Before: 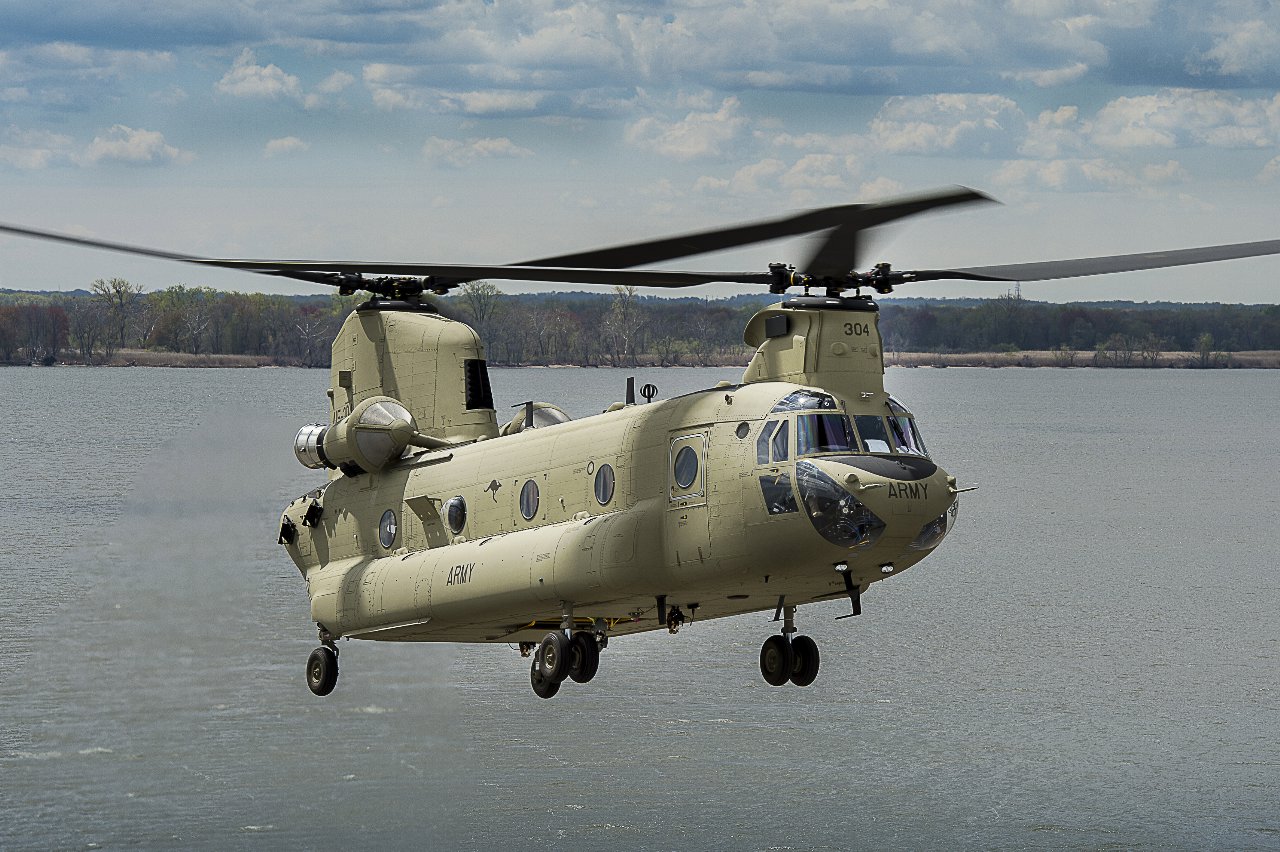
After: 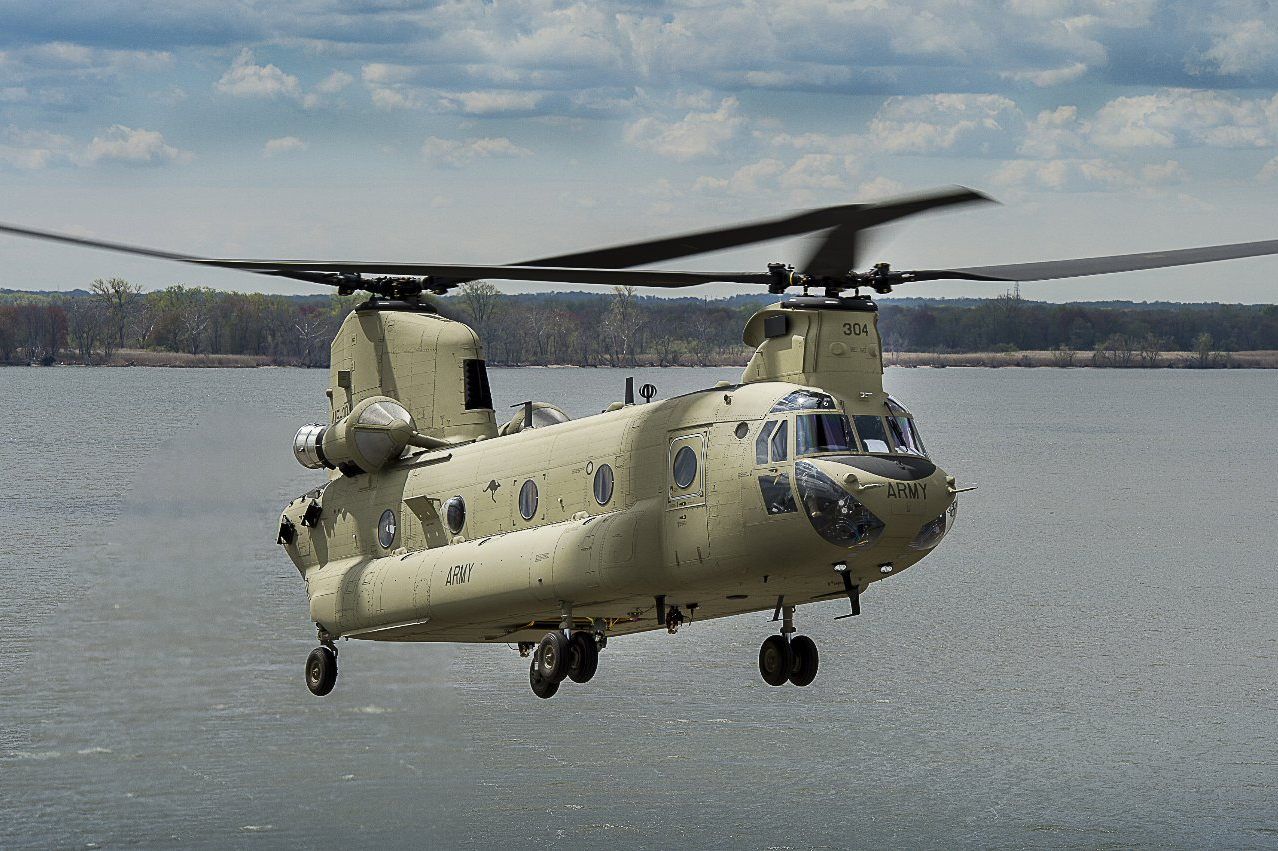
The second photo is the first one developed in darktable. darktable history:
crop and rotate: left 0.126%
white balance: red 1, blue 1
